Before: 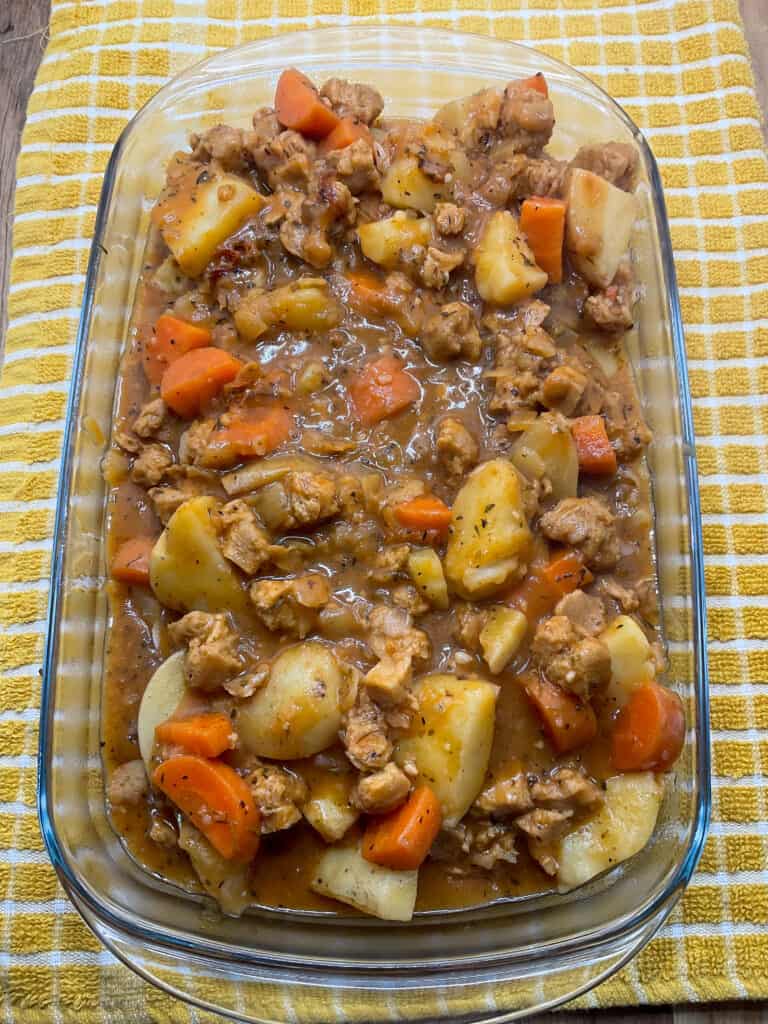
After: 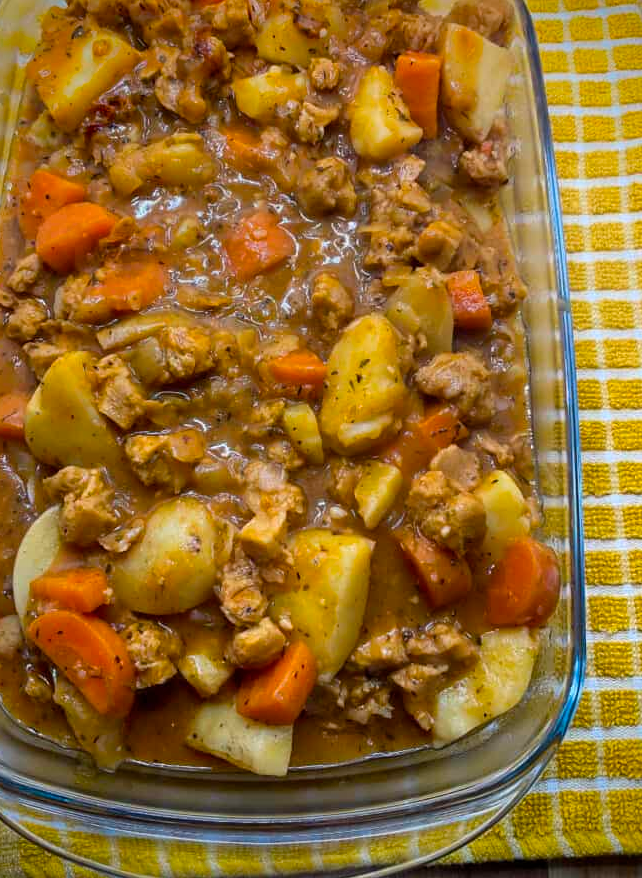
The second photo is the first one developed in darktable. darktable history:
tone equalizer: on, module defaults
color balance rgb: perceptual saturation grading › global saturation 20%, global vibrance 20%
crop: left 16.315%, top 14.246%
vignetting: fall-off start 88.53%, fall-off radius 44.2%, saturation 0.376, width/height ratio 1.161
